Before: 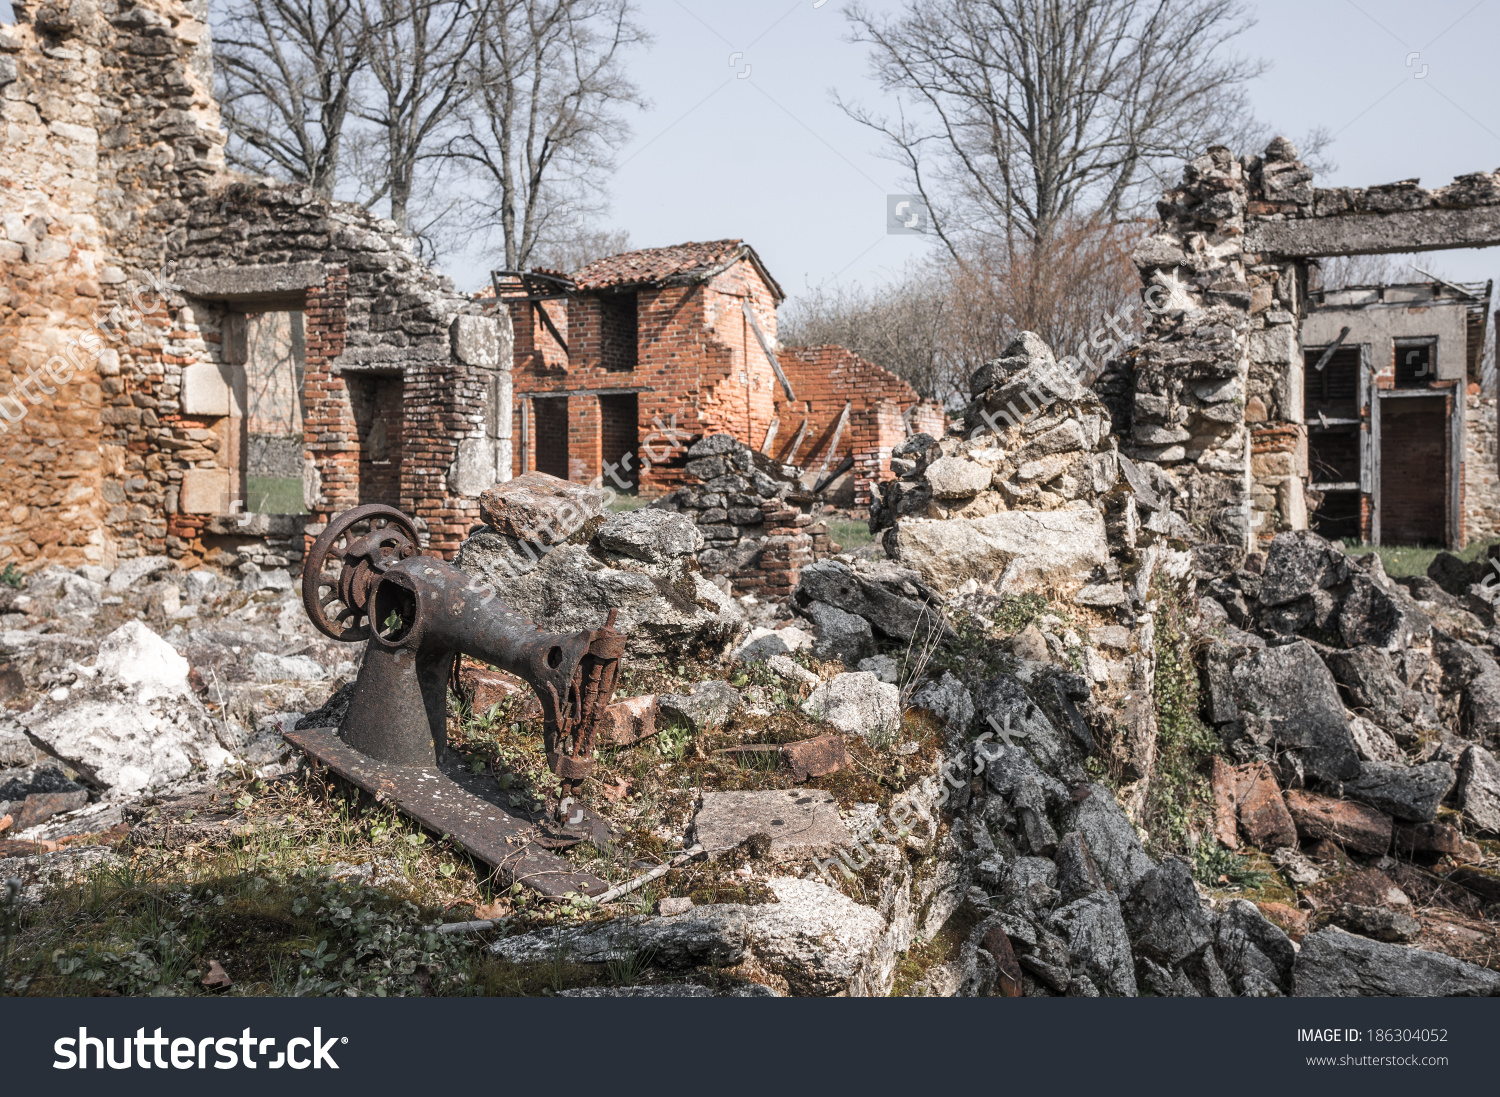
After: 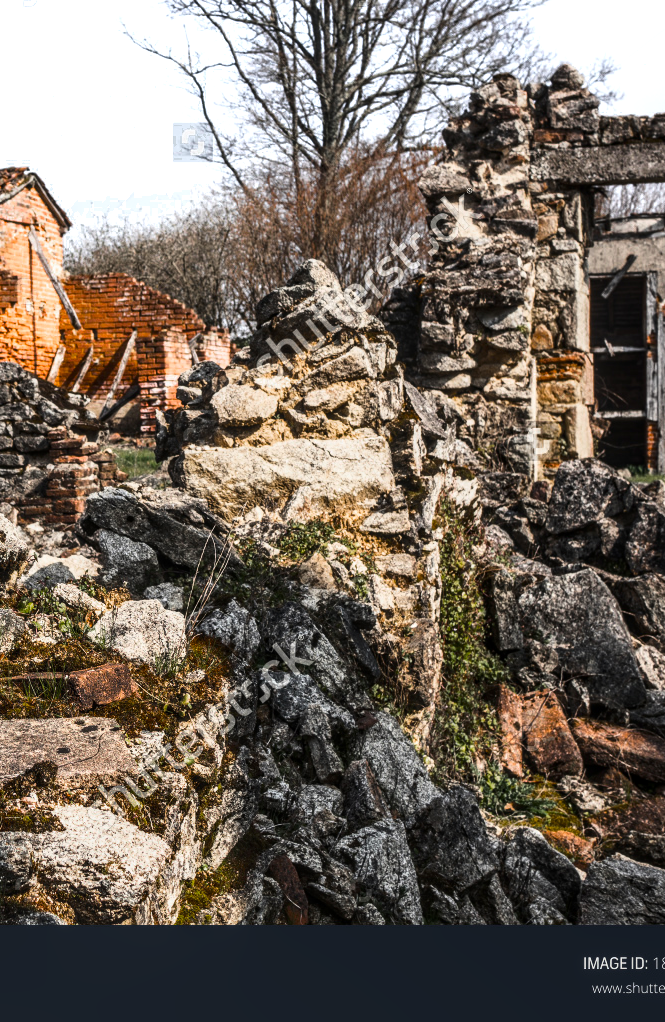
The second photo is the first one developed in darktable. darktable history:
local contrast: on, module defaults
color zones: curves: ch0 [(0.203, 0.433) (0.607, 0.517) (0.697, 0.696) (0.705, 0.897)]
crop: left 47.628%, top 6.643%, right 7.874%
color correction: highlights b* 3
color balance rgb: linear chroma grading › global chroma 10%, perceptual saturation grading › global saturation 40%, perceptual brilliance grading › global brilliance 30%, global vibrance 20%
tone equalizer: -8 EV -0.417 EV, -7 EV -0.389 EV, -6 EV -0.333 EV, -5 EV -0.222 EV, -3 EV 0.222 EV, -2 EV 0.333 EV, -1 EV 0.389 EV, +0 EV 0.417 EV, edges refinement/feathering 500, mask exposure compensation -1.57 EV, preserve details no
exposure: exposure -1.468 EV, compensate highlight preservation false
tone curve: curves: ch0 [(0, 0.013) (0.198, 0.175) (0.512, 0.582) (0.625, 0.754) (0.81, 0.934) (1, 1)], color space Lab, linked channels, preserve colors none
